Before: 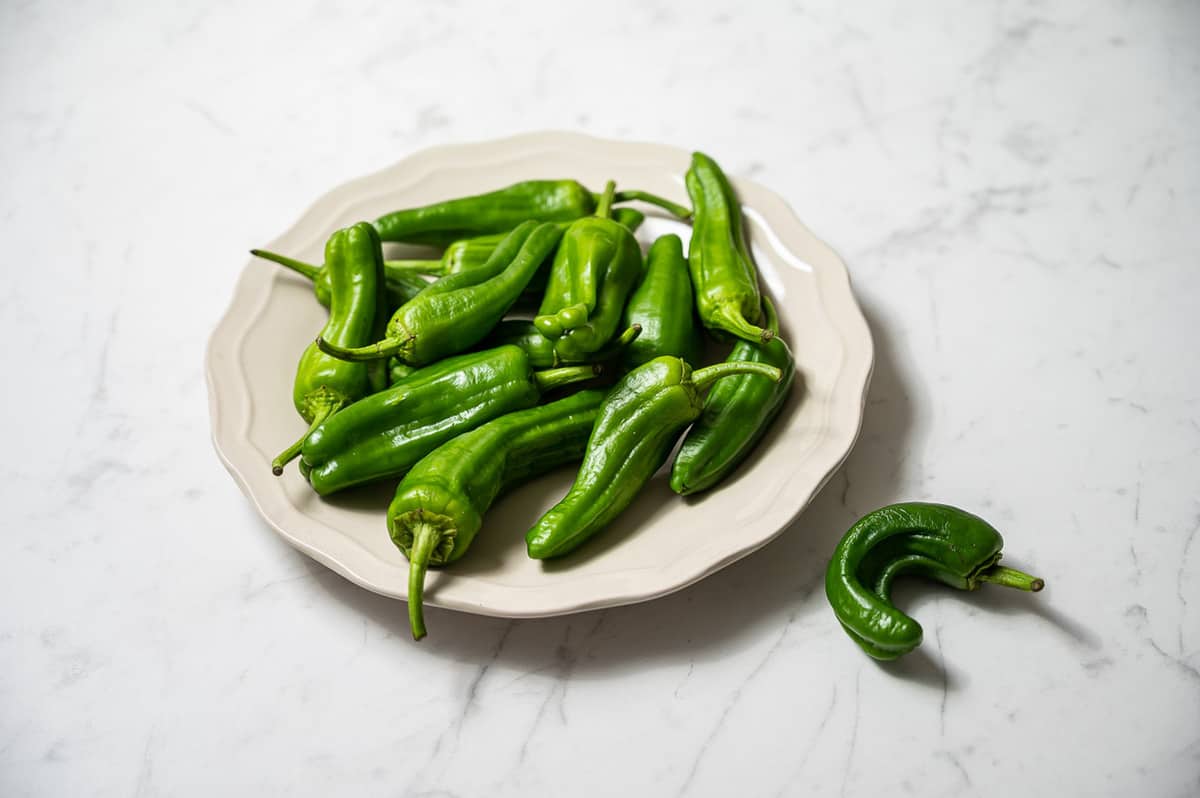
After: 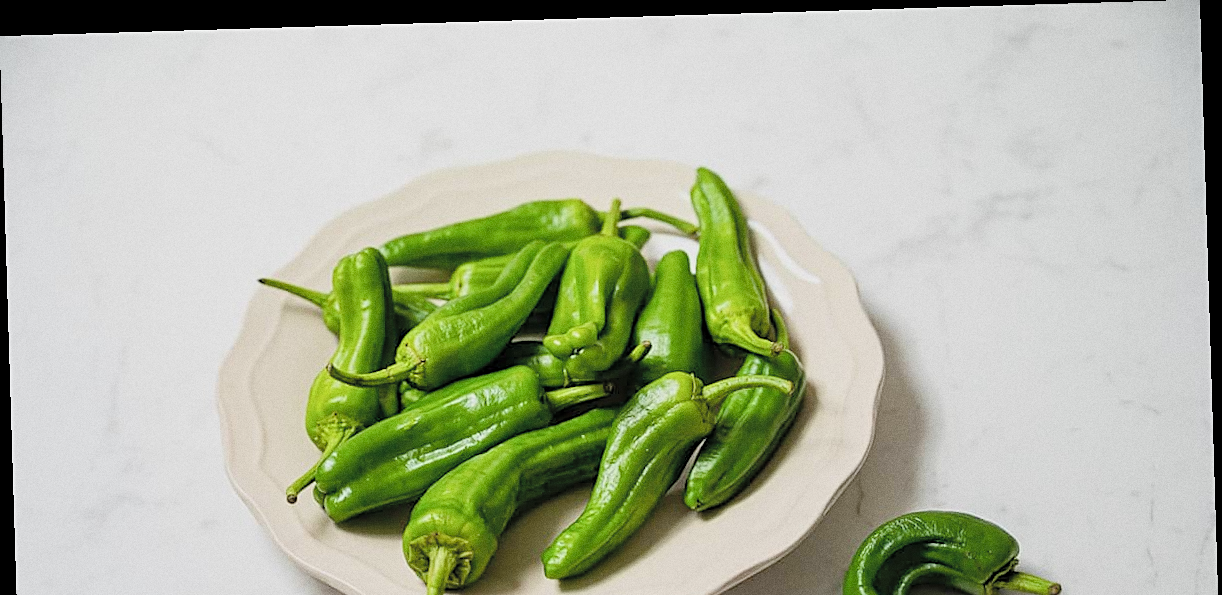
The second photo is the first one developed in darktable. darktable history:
sharpen: on, module defaults
global tonemap: drago (0.7, 100)
color balance rgb: perceptual saturation grading › global saturation 20%, perceptual saturation grading › highlights -25%, perceptual saturation grading › shadows 25%
crop: bottom 28.576%
grain: on, module defaults
contrast brightness saturation: saturation -0.05
rotate and perspective: rotation -1.75°, automatic cropping off
